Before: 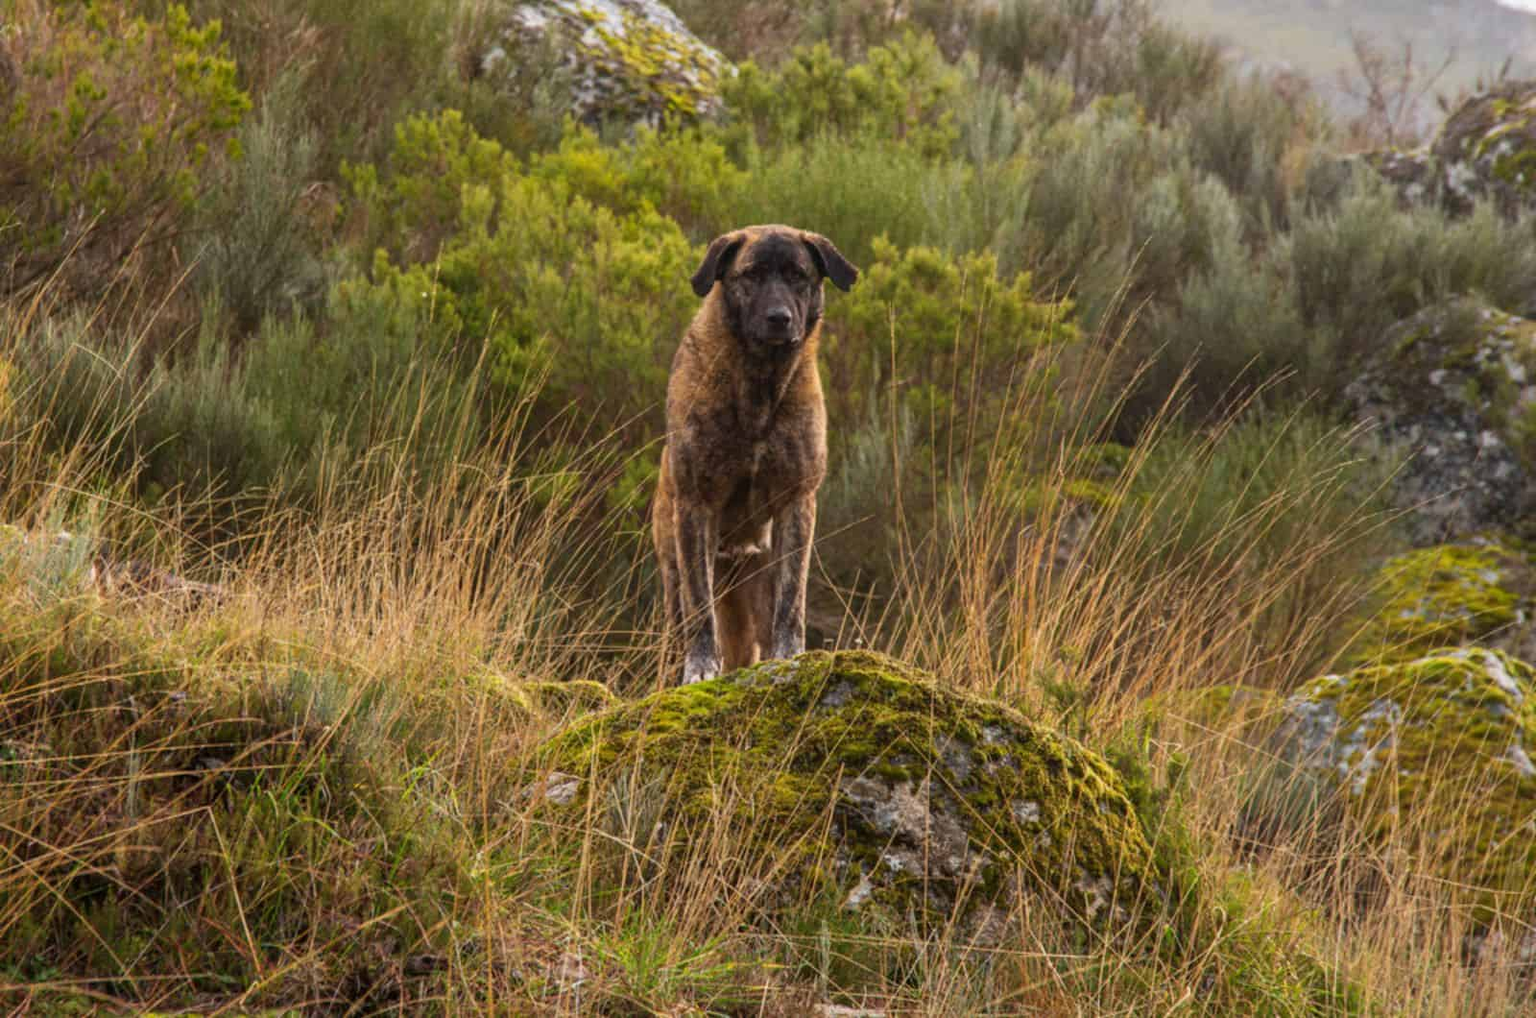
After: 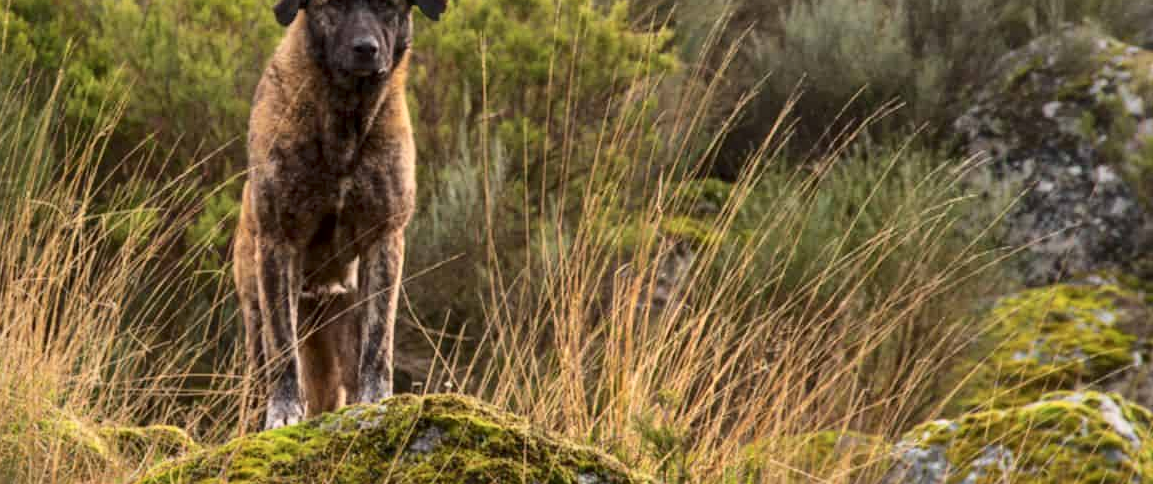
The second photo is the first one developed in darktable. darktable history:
local contrast: mode bilateral grid, contrast 99, coarseness 100, detail 165%, midtone range 0.2
contrast brightness saturation: contrast 0.055, brightness 0.064, saturation 0.015
crop and rotate: left 27.907%, top 26.727%, bottom 27.53%
